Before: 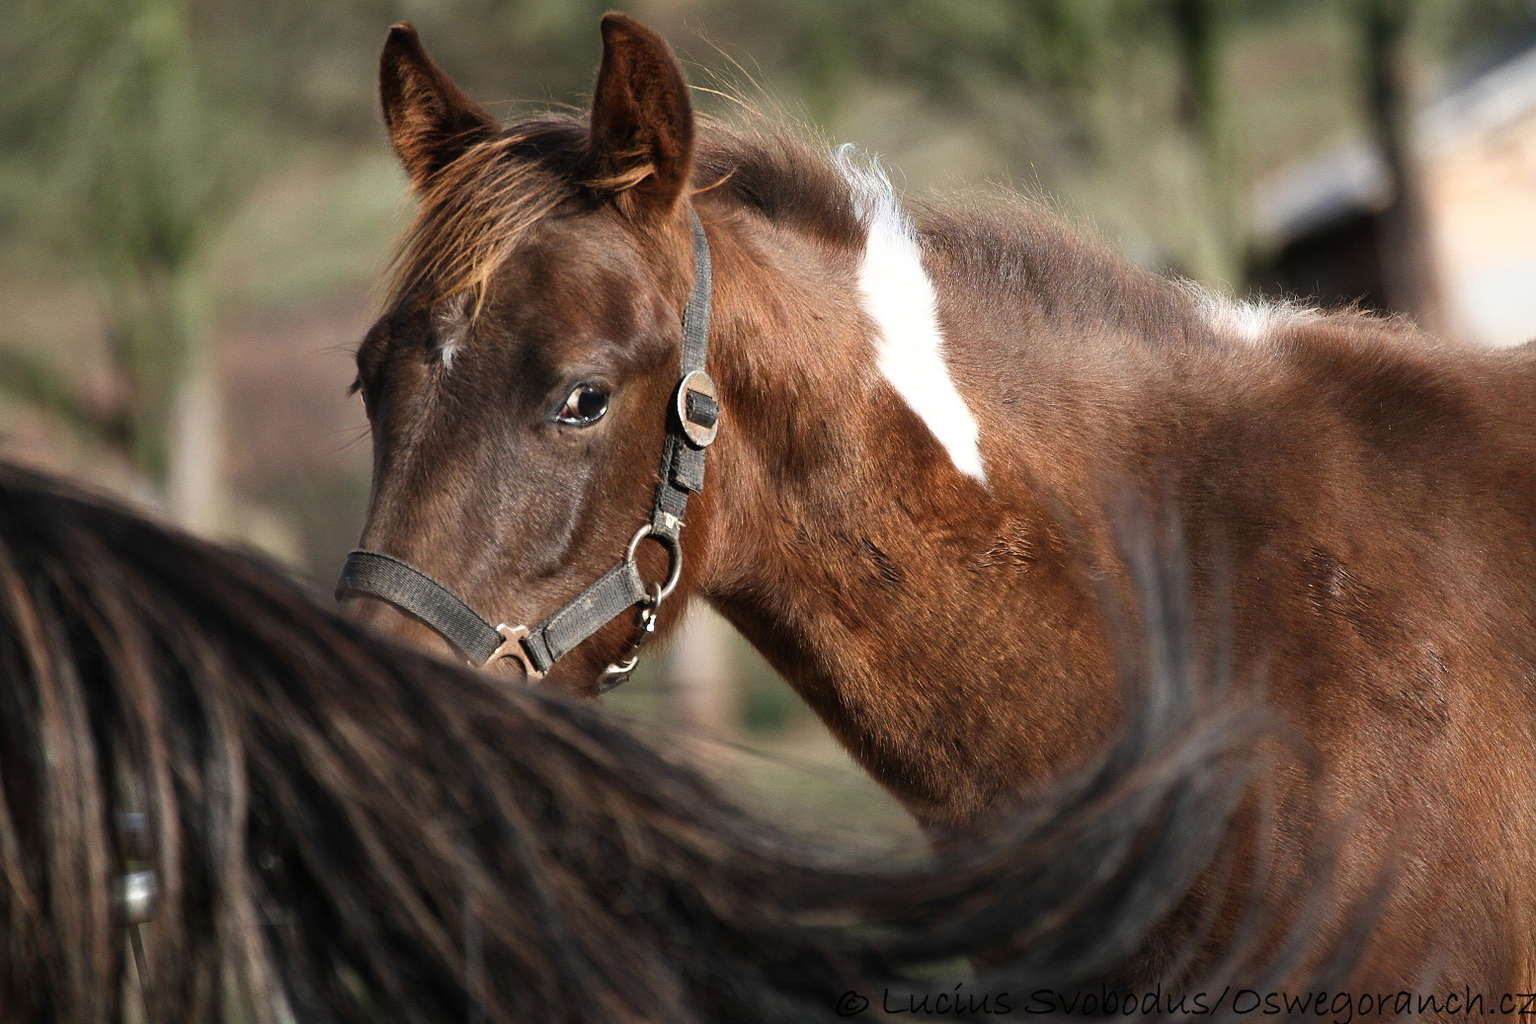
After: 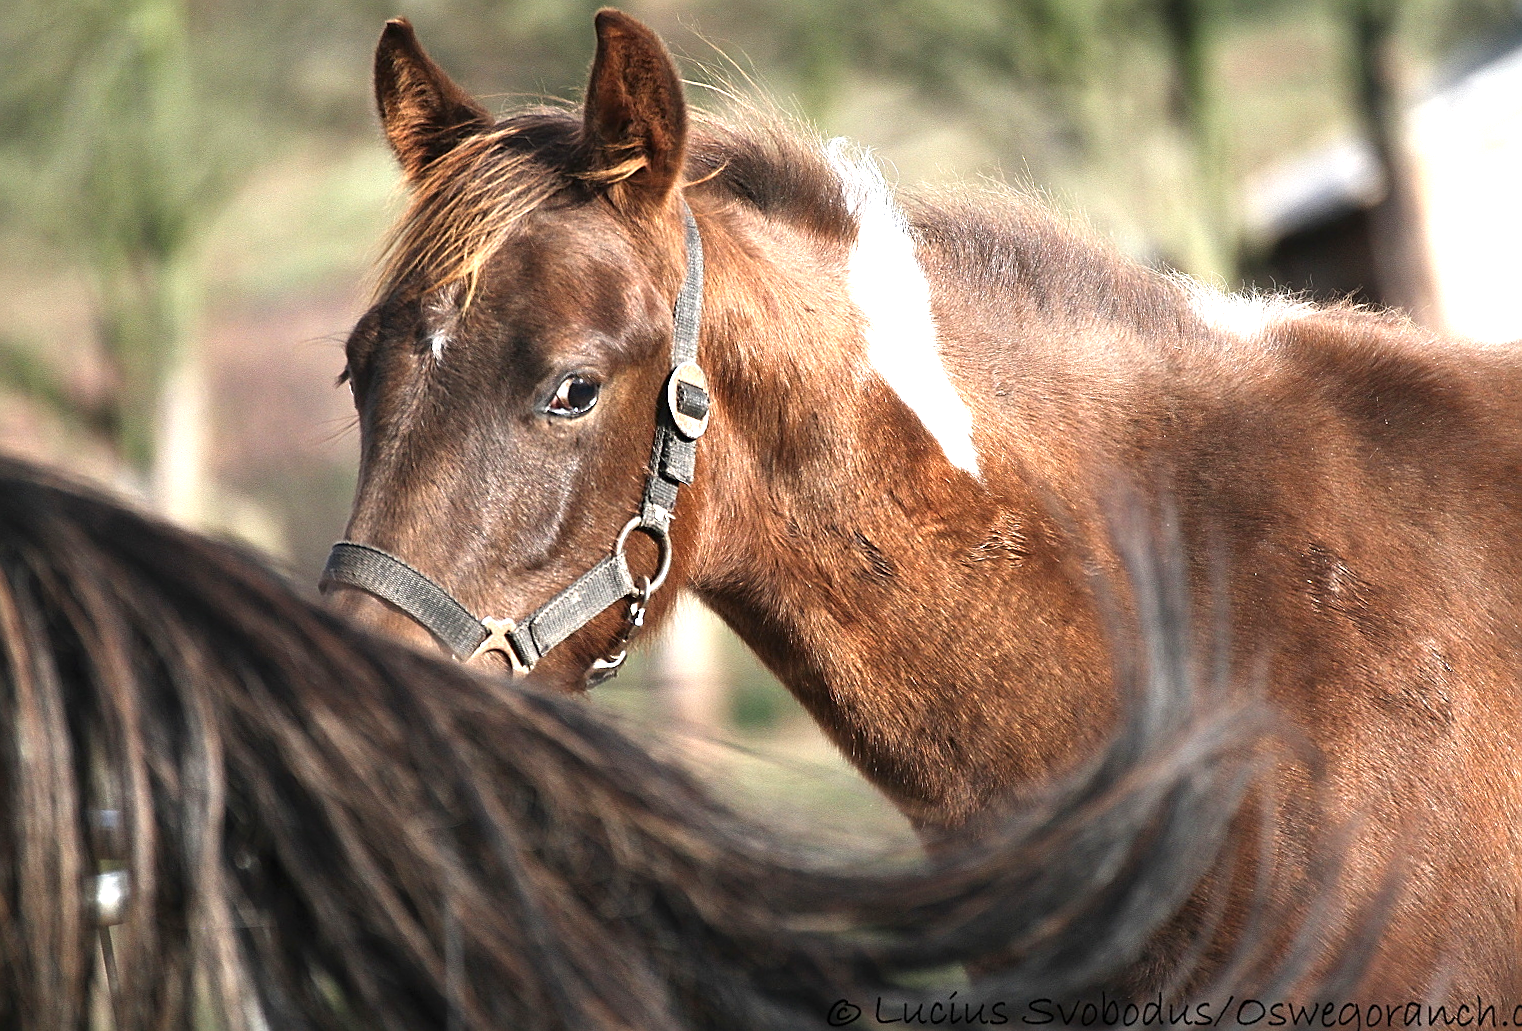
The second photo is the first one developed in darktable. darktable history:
rotate and perspective: rotation 0.226°, lens shift (vertical) -0.042, crop left 0.023, crop right 0.982, crop top 0.006, crop bottom 0.994
sharpen: on, module defaults
exposure: black level correction 0, exposure 1.2 EV, compensate highlight preservation false
contrast brightness saturation: saturation -0.05
